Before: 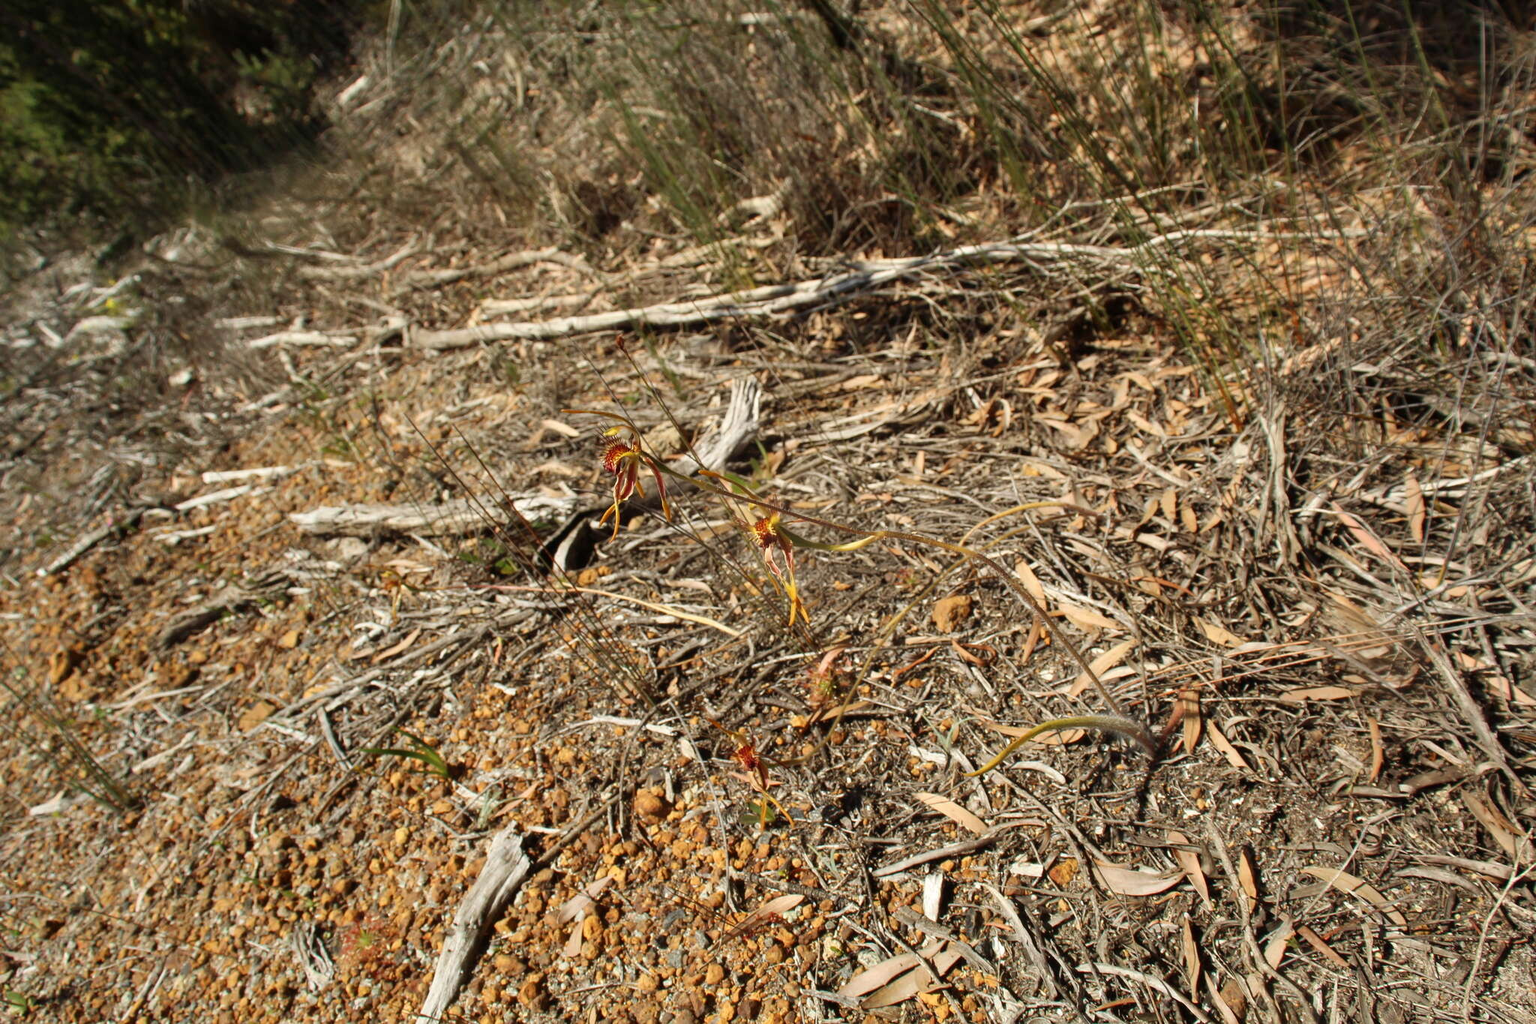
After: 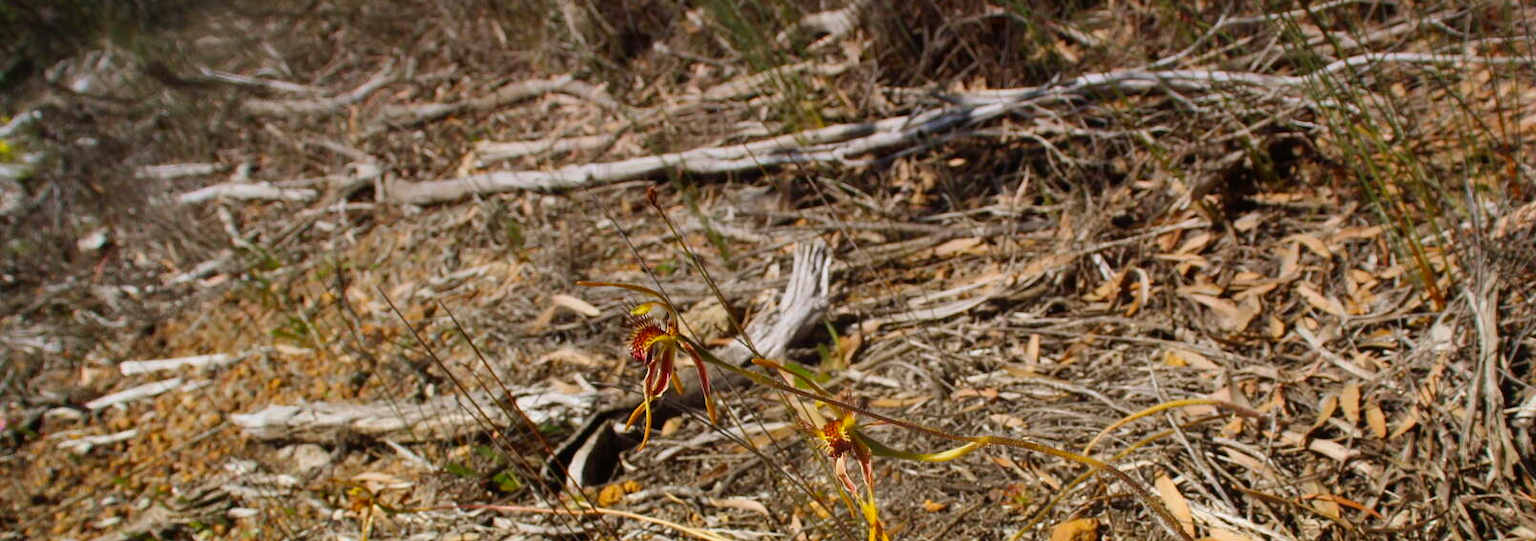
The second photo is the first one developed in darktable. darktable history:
crop: left 7.036%, top 18.398%, right 14.379%, bottom 40.043%
color balance rgb: perceptual saturation grading › global saturation 20%, global vibrance 20%
graduated density: hue 238.83°, saturation 50%
